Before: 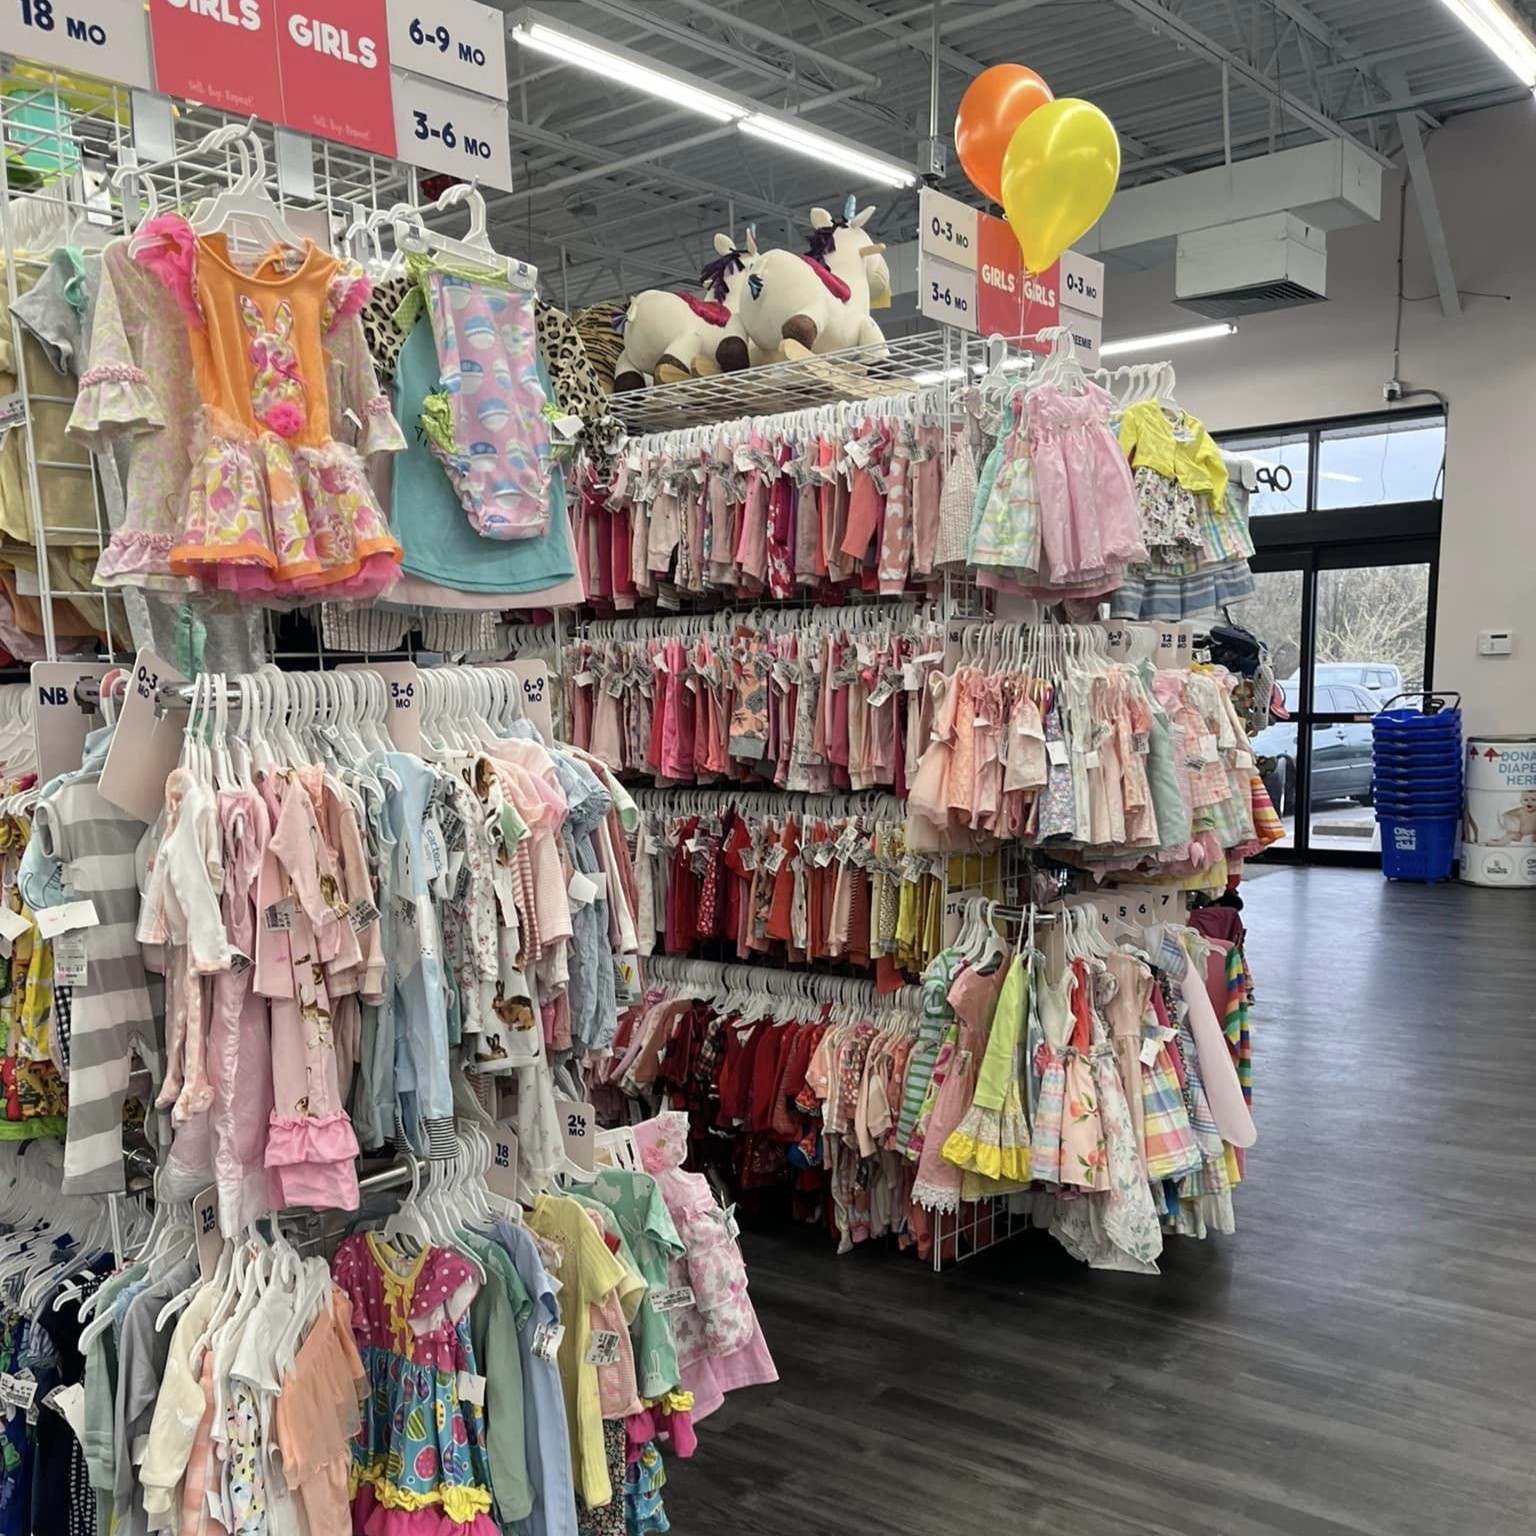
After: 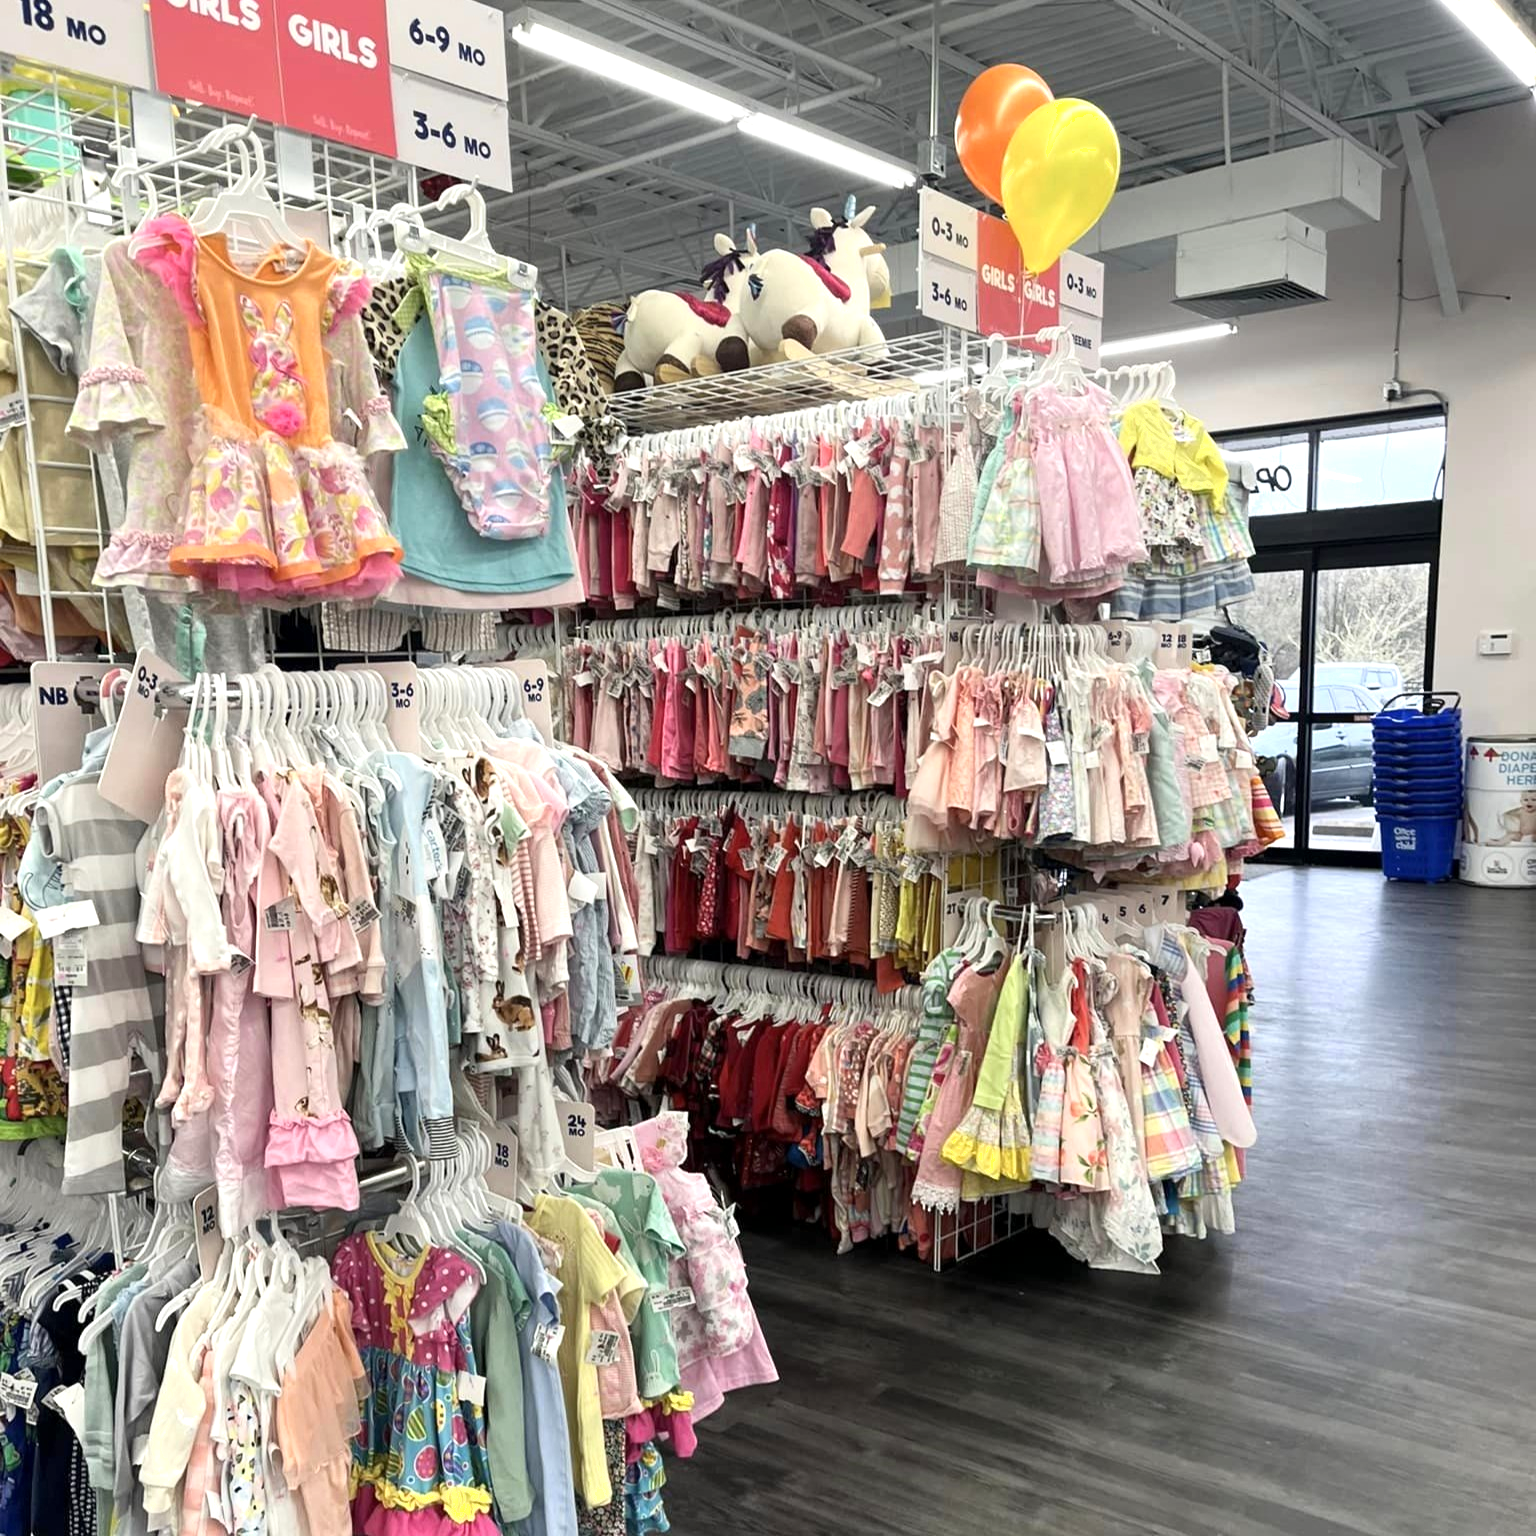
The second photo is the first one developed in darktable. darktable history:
shadows and highlights: shadows 1.13, highlights 41.18, highlights color adjustment 49.44%
exposure: black level correction 0.001, exposure 0.5 EV, compensate highlight preservation false
